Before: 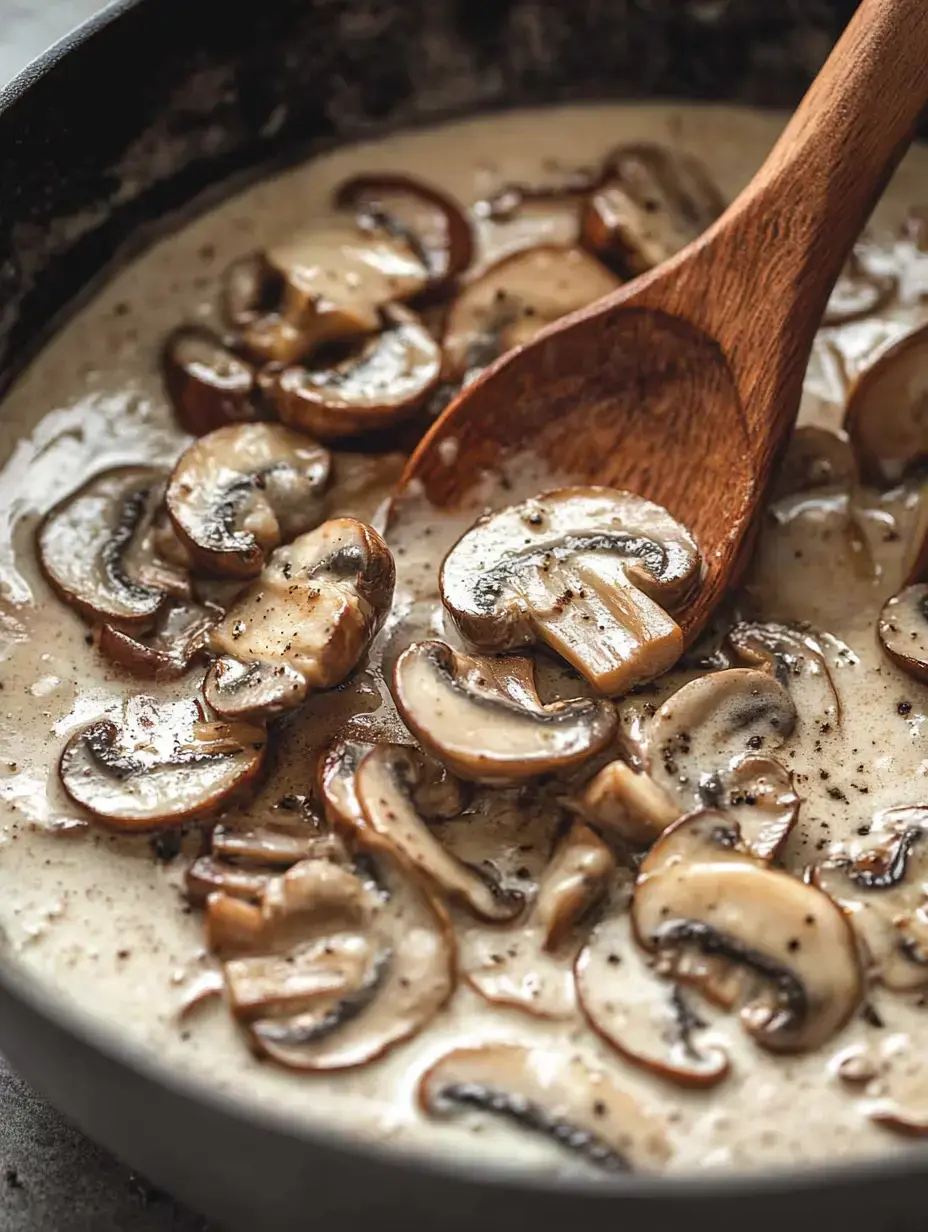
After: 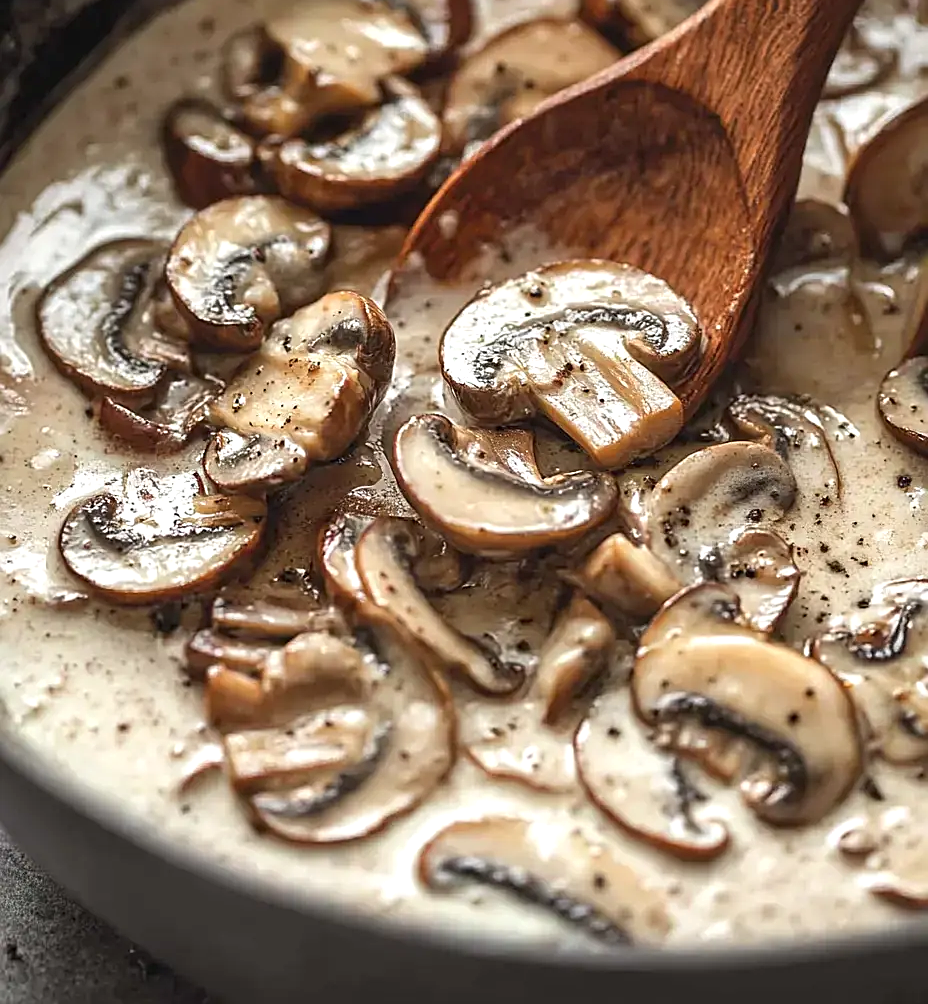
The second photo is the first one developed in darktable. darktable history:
sharpen: on, module defaults
crop and rotate: top 18.499%
exposure: black level correction 0.001, exposure 0.194 EV, compensate highlight preservation false
